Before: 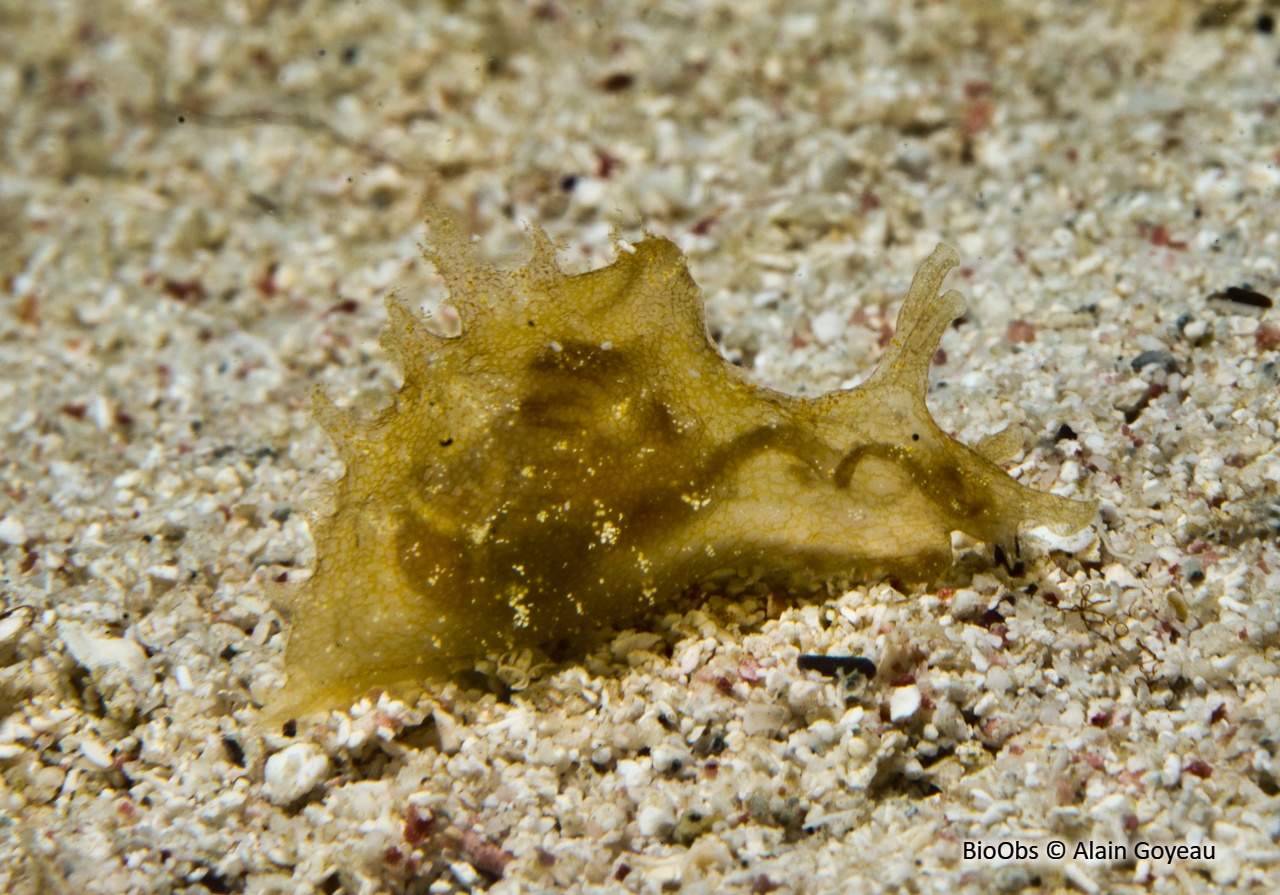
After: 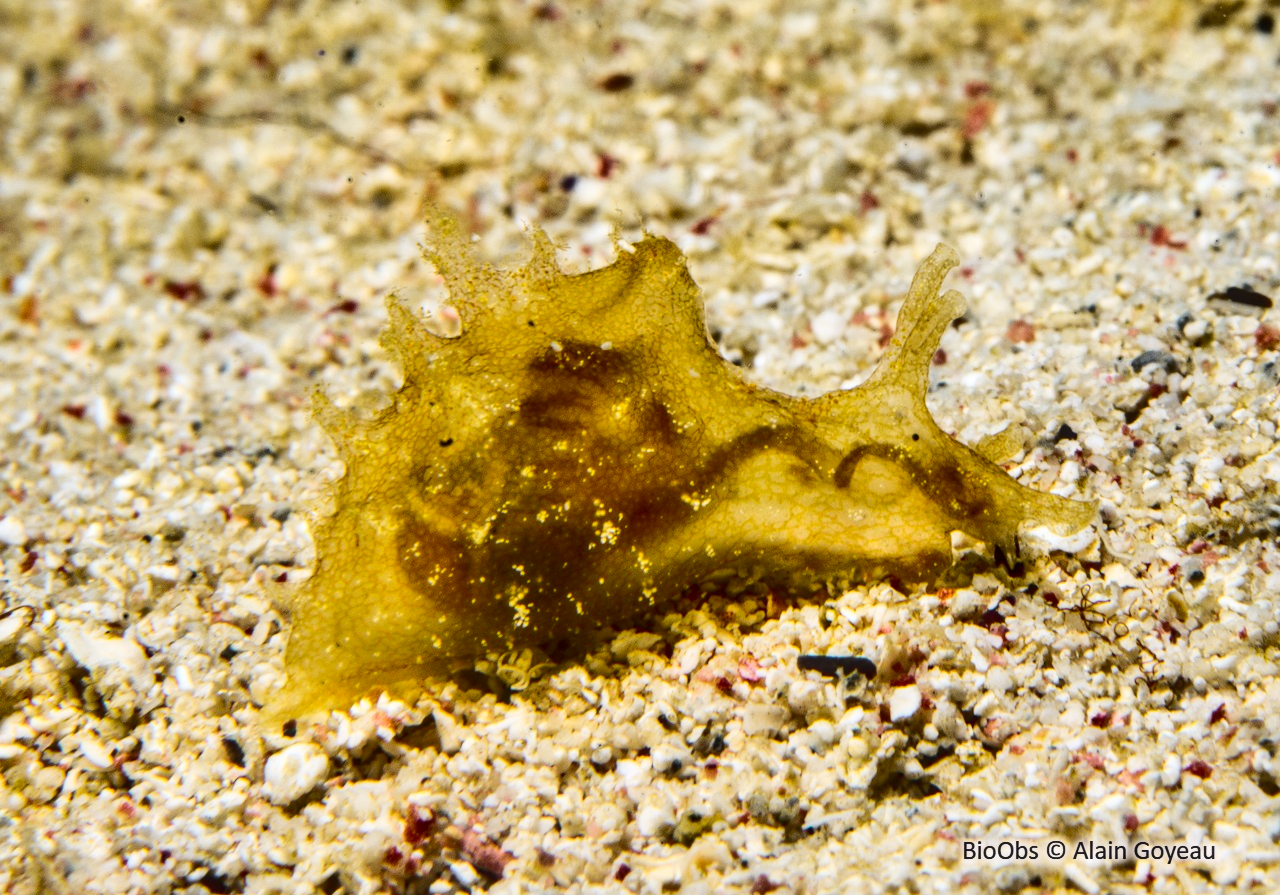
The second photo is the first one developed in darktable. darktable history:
color balance: on, module defaults
local contrast: on, module defaults
tone curve: curves: ch0 [(0, 0.023) (0.103, 0.087) (0.295, 0.297) (0.445, 0.531) (0.553, 0.665) (0.735, 0.843) (0.994, 1)]; ch1 [(0, 0) (0.414, 0.395) (0.447, 0.447) (0.485, 0.495) (0.512, 0.523) (0.542, 0.581) (0.581, 0.632) (0.646, 0.715) (1, 1)]; ch2 [(0, 0) (0.369, 0.388) (0.449, 0.431) (0.478, 0.471) (0.516, 0.517) (0.579, 0.624) (0.674, 0.775) (1, 1)], color space Lab, independent channels, preserve colors none
